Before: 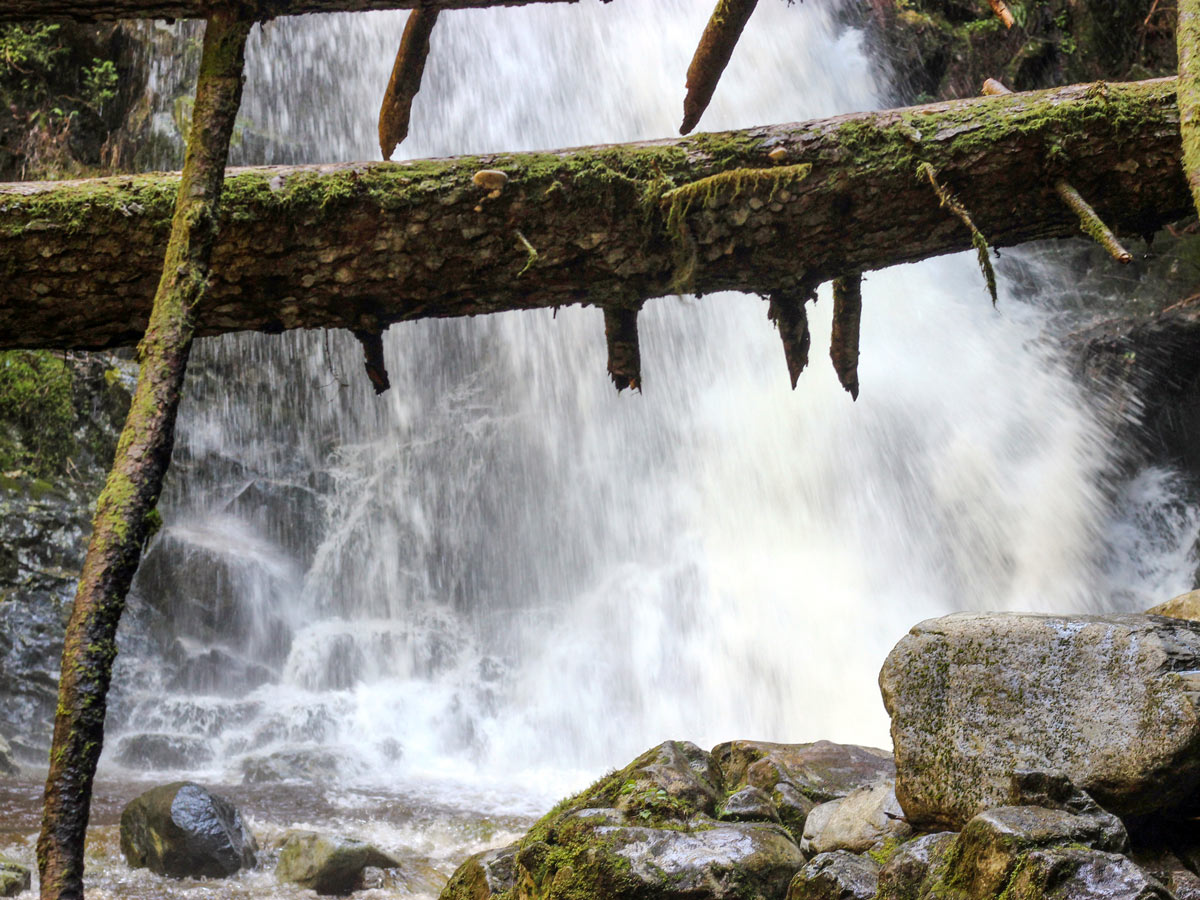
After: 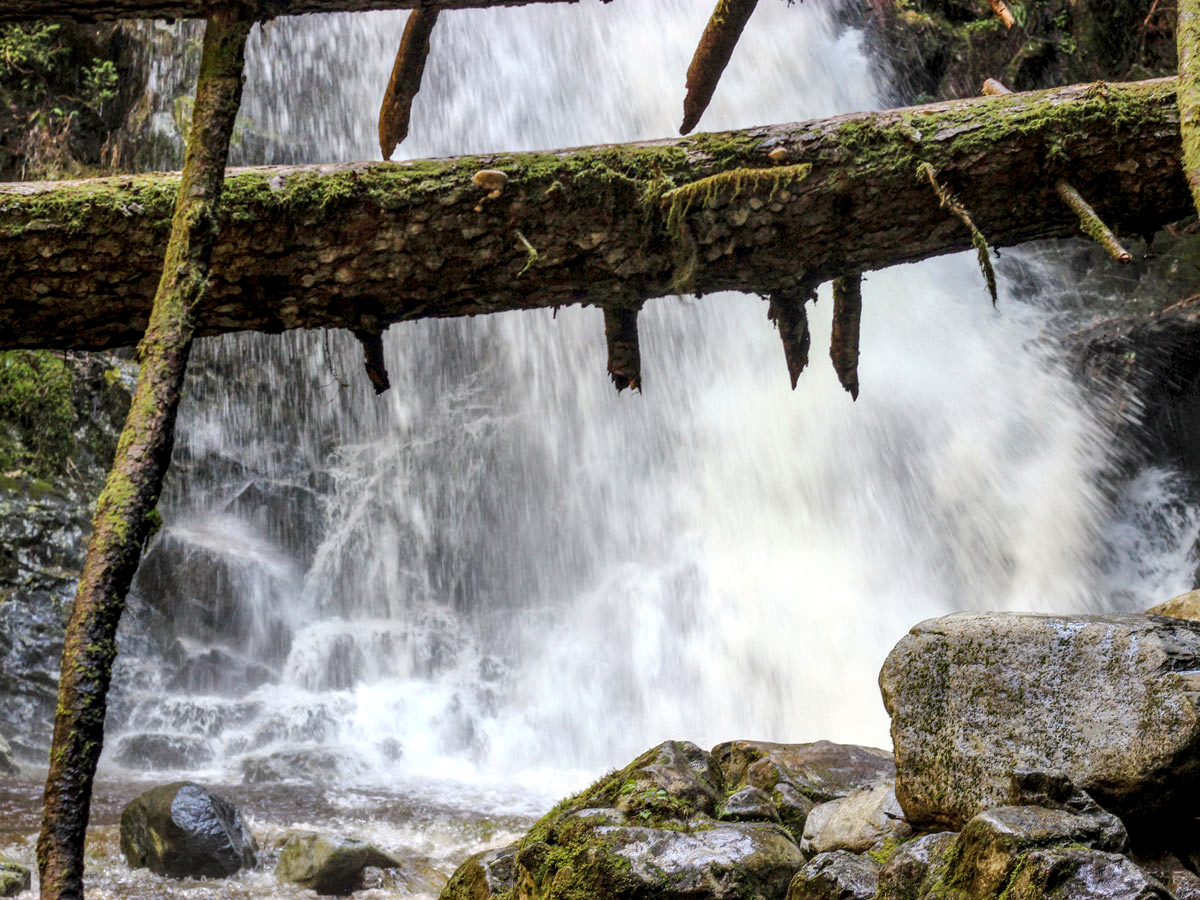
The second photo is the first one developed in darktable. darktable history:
local contrast: shadows 95%, midtone range 0.497
